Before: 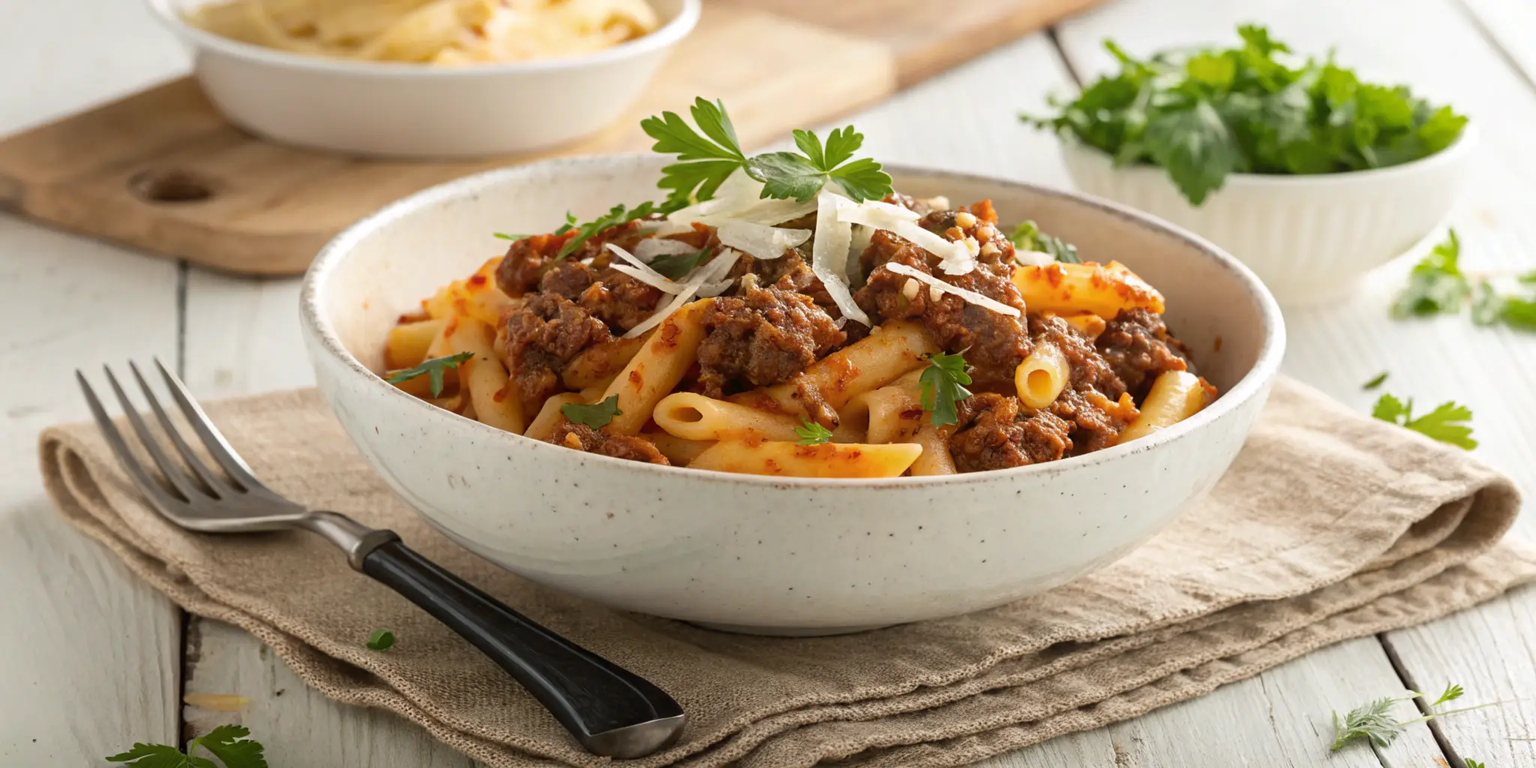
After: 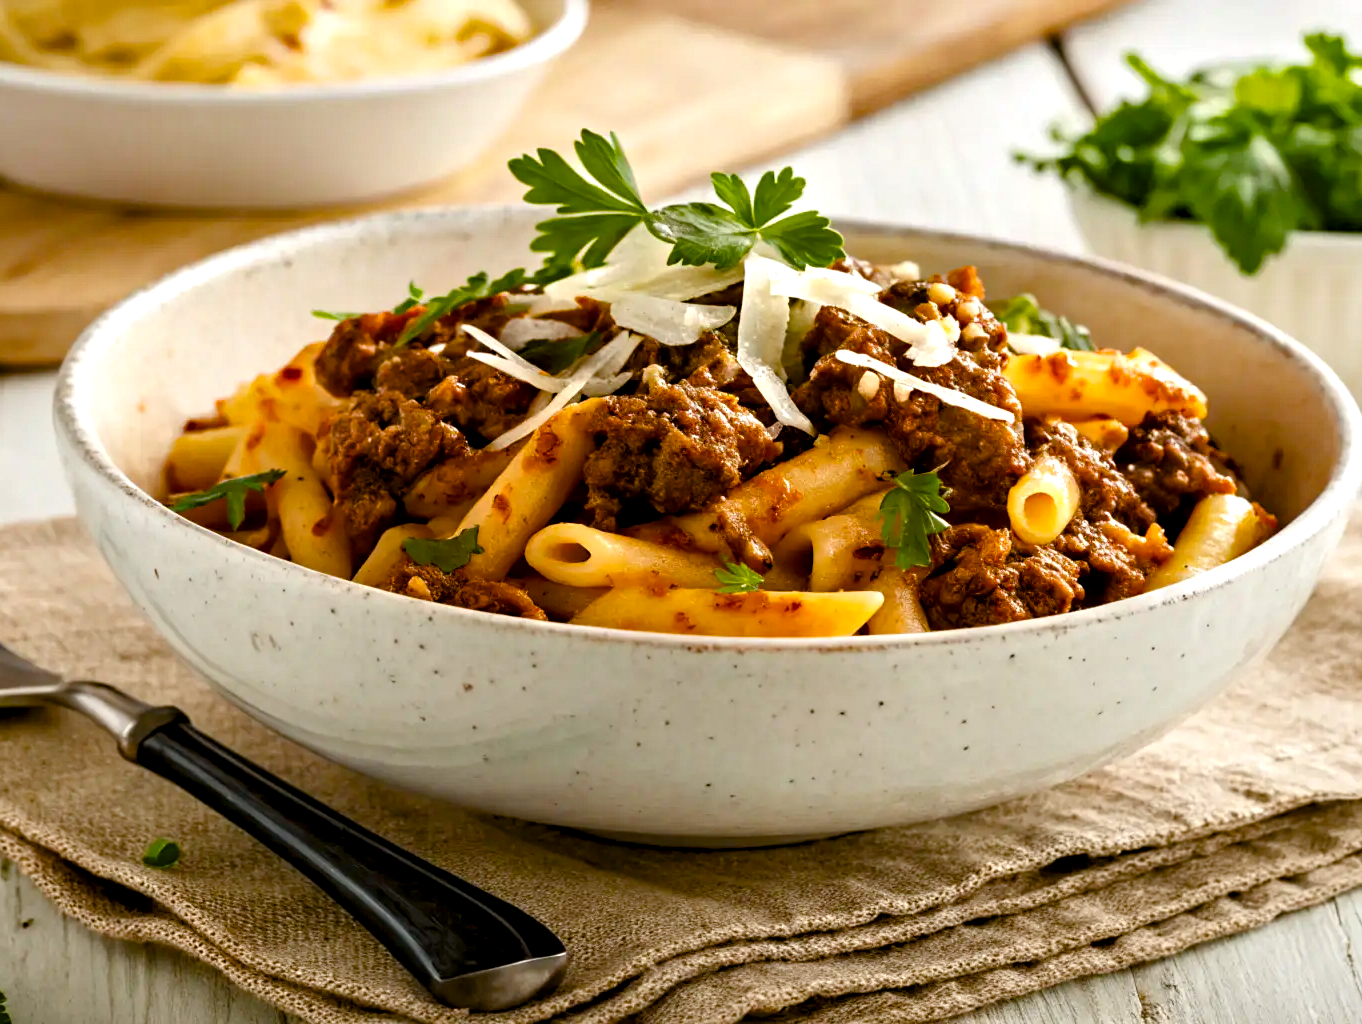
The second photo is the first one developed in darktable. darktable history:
color balance rgb: linear chroma grading › global chroma 18.9%, perceptual saturation grading › global saturation 20%, perceptual saturation grading › highlights -25%, perceptual saturation grading › shadows 50%, global vibrance 18.93%
contrast equalizer: y [[0.601, 0.6, 0.598, 0.598, 0.6, 0.601], [0.5 ×6], [0.5 ×6], [0 ×6], [0 ×6]]
crop: left 16.899%, right 16.556%
